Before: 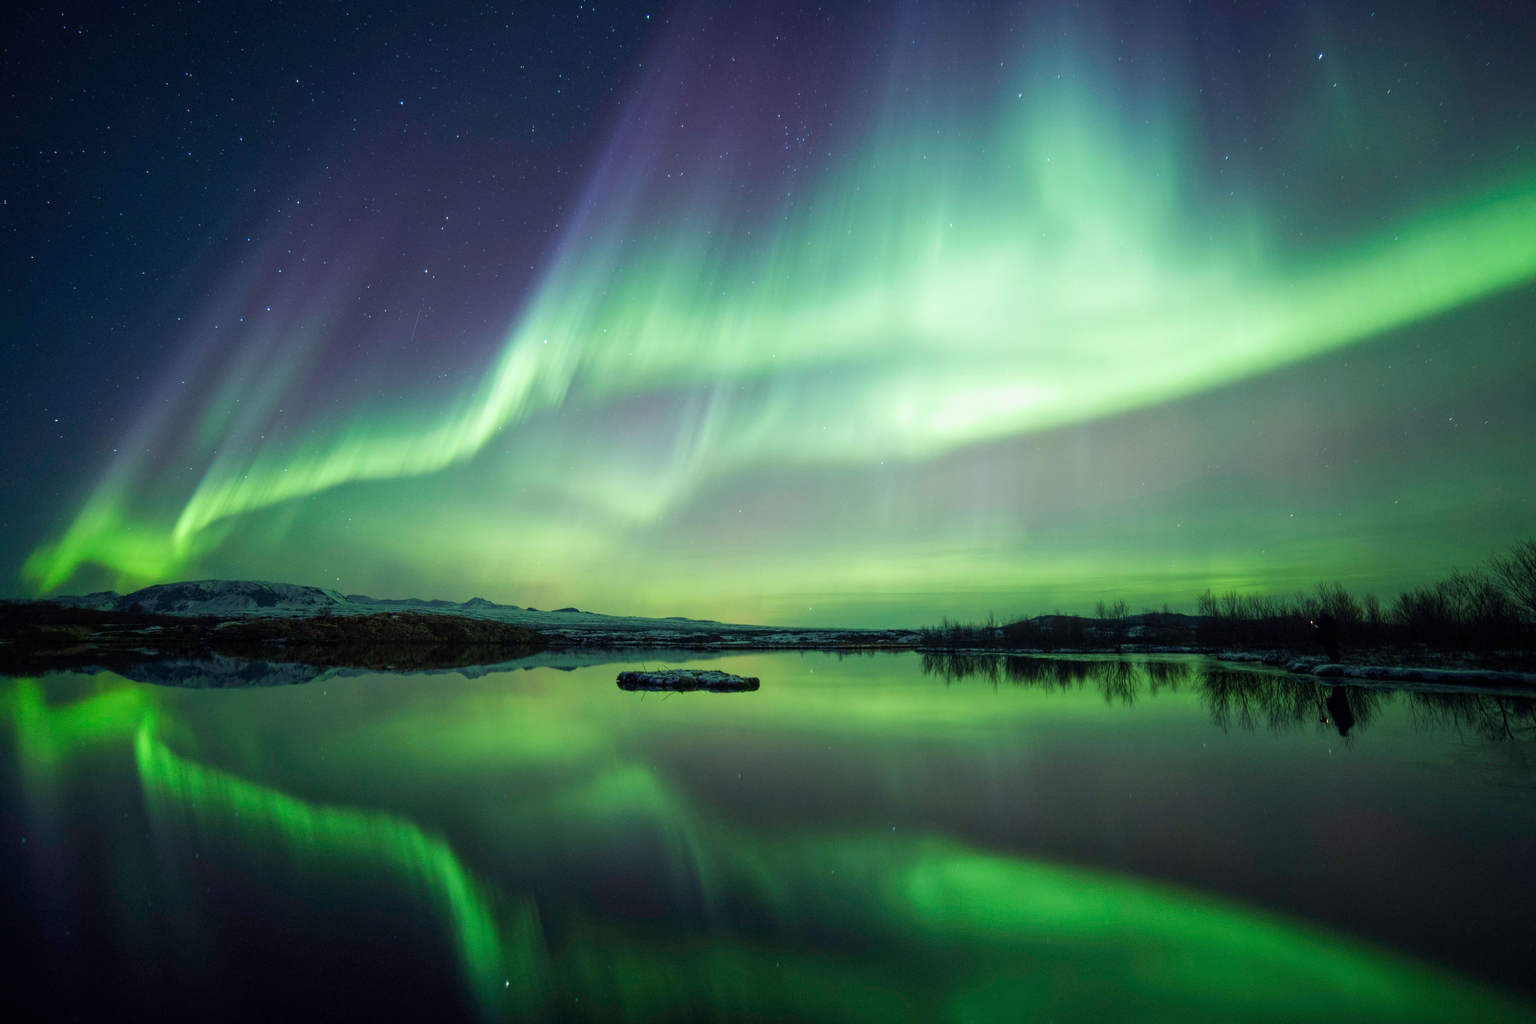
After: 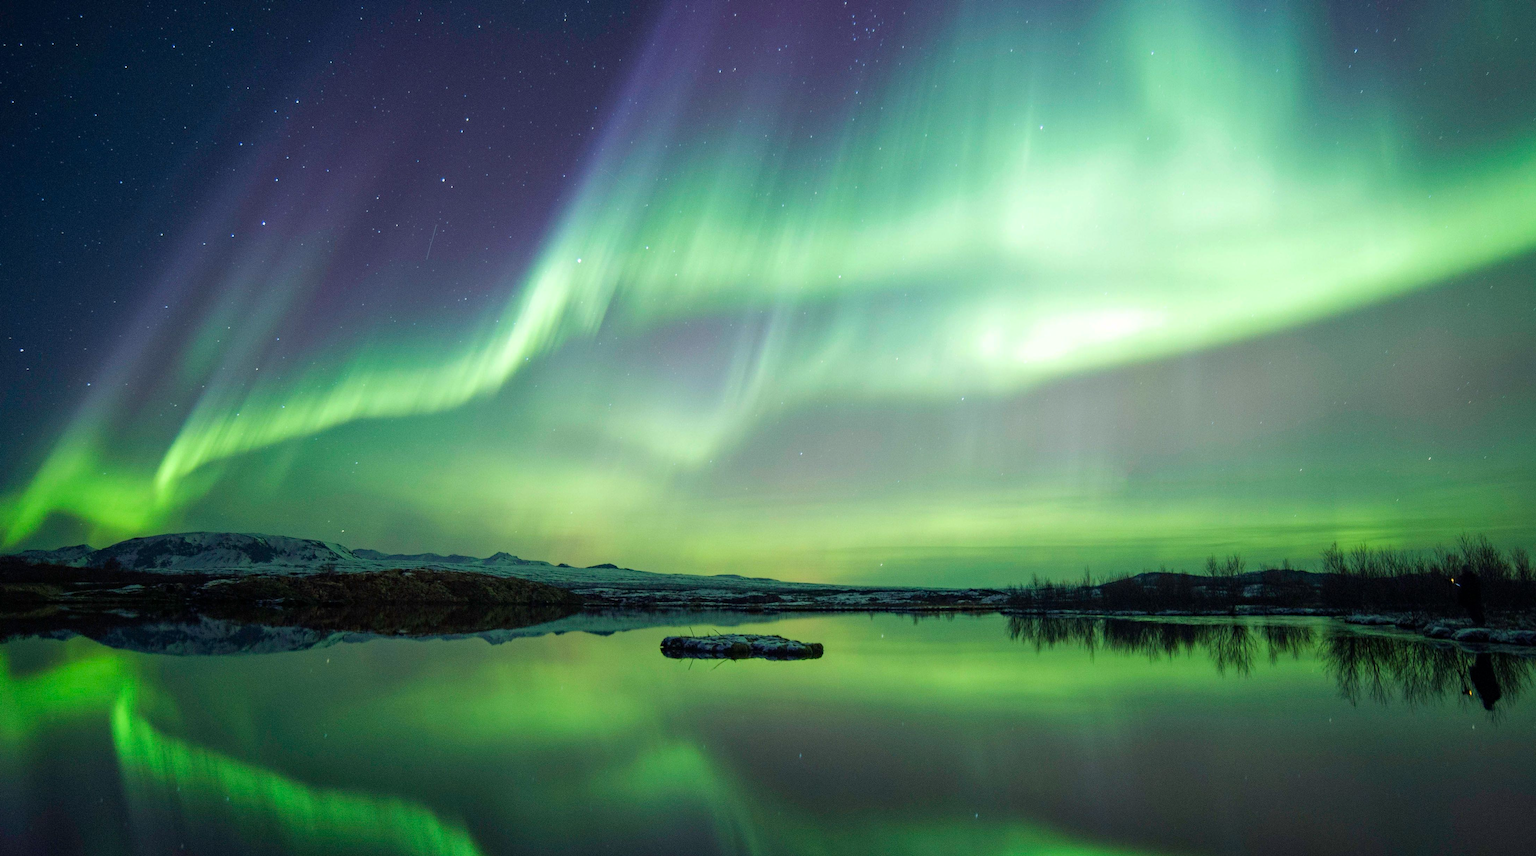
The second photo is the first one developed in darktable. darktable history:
haze removal: compatibility mode true, adaptive false
shadows and highlights: shadows 12.35, white point adjustment 1.19, highlights -0.786, soften with gaussian
crop and rotate: left 2.444%, top 11.102%, right 9.807%, bottom 15.451%
